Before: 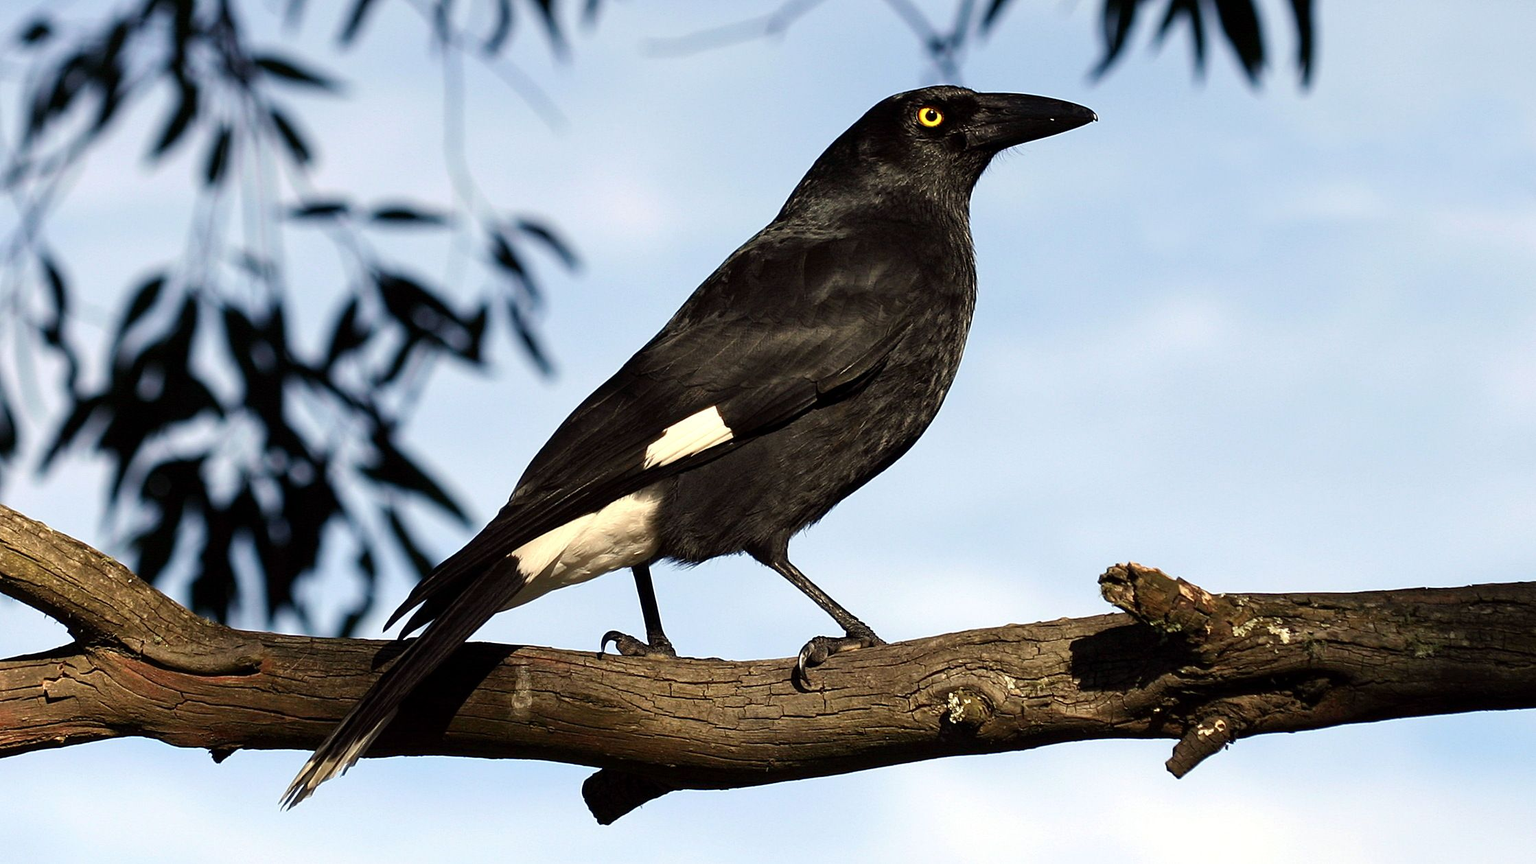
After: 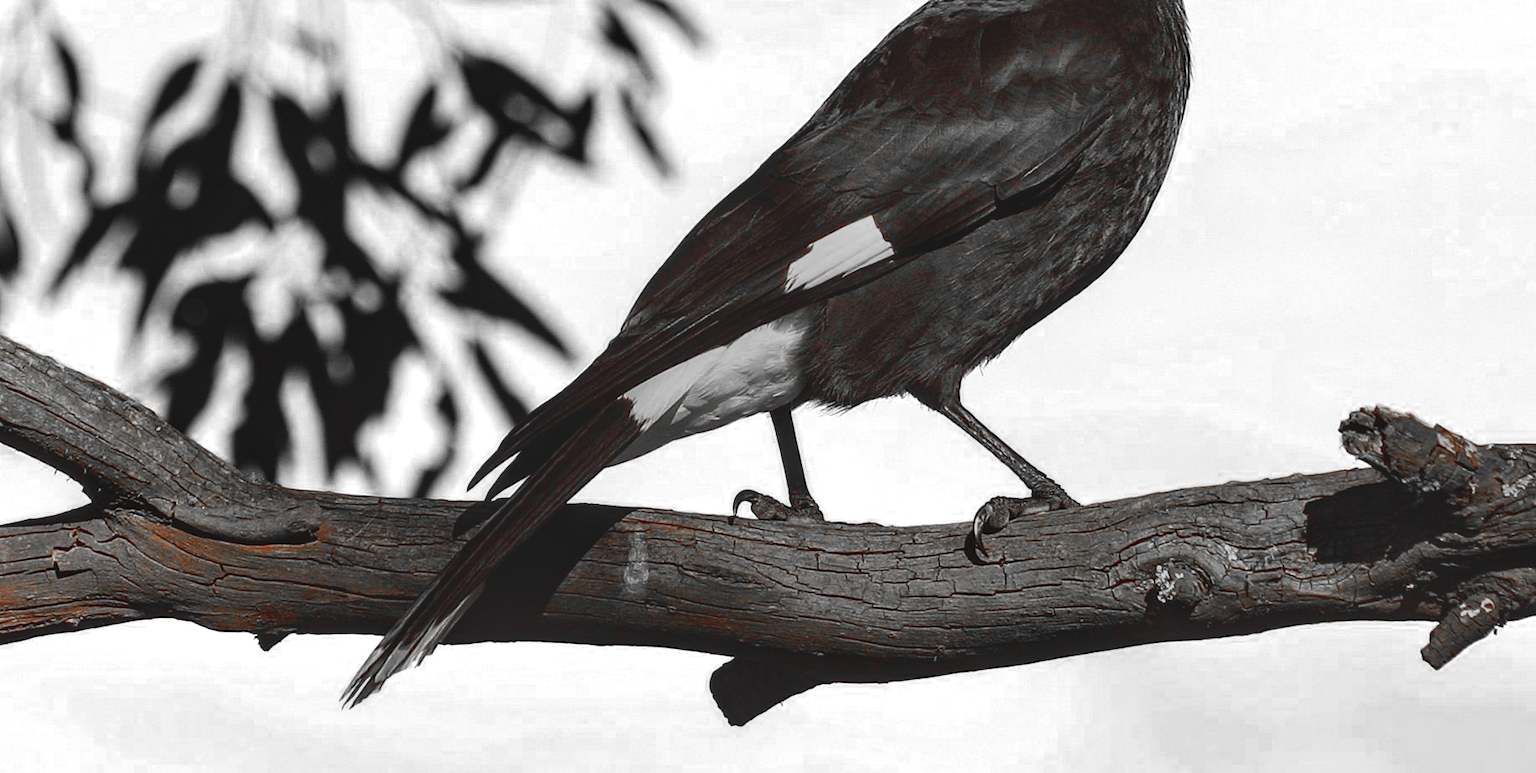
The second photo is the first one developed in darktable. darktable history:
crop: top 26.531%, right 17.959%
contrast brightness saturation: contrast -0.19, saturation 0.19
local contrast: detail 130%
color zones: curves: ch0 [(0, 0.352) (0.143, 0.407) (0.286, 0.386) (0.429, 0.431) (0.571, 0.829) (0.714, 0.853) (0.857, 0.833) (1, 0.352)]; ch1 [(0, 0.604) (0.072, 0.726) (0.096, 0.608) (0.205, 0.007) (0.571, -0.006) (0.839, -0.013) (0.857, -0.012) (1, 0.604)]
